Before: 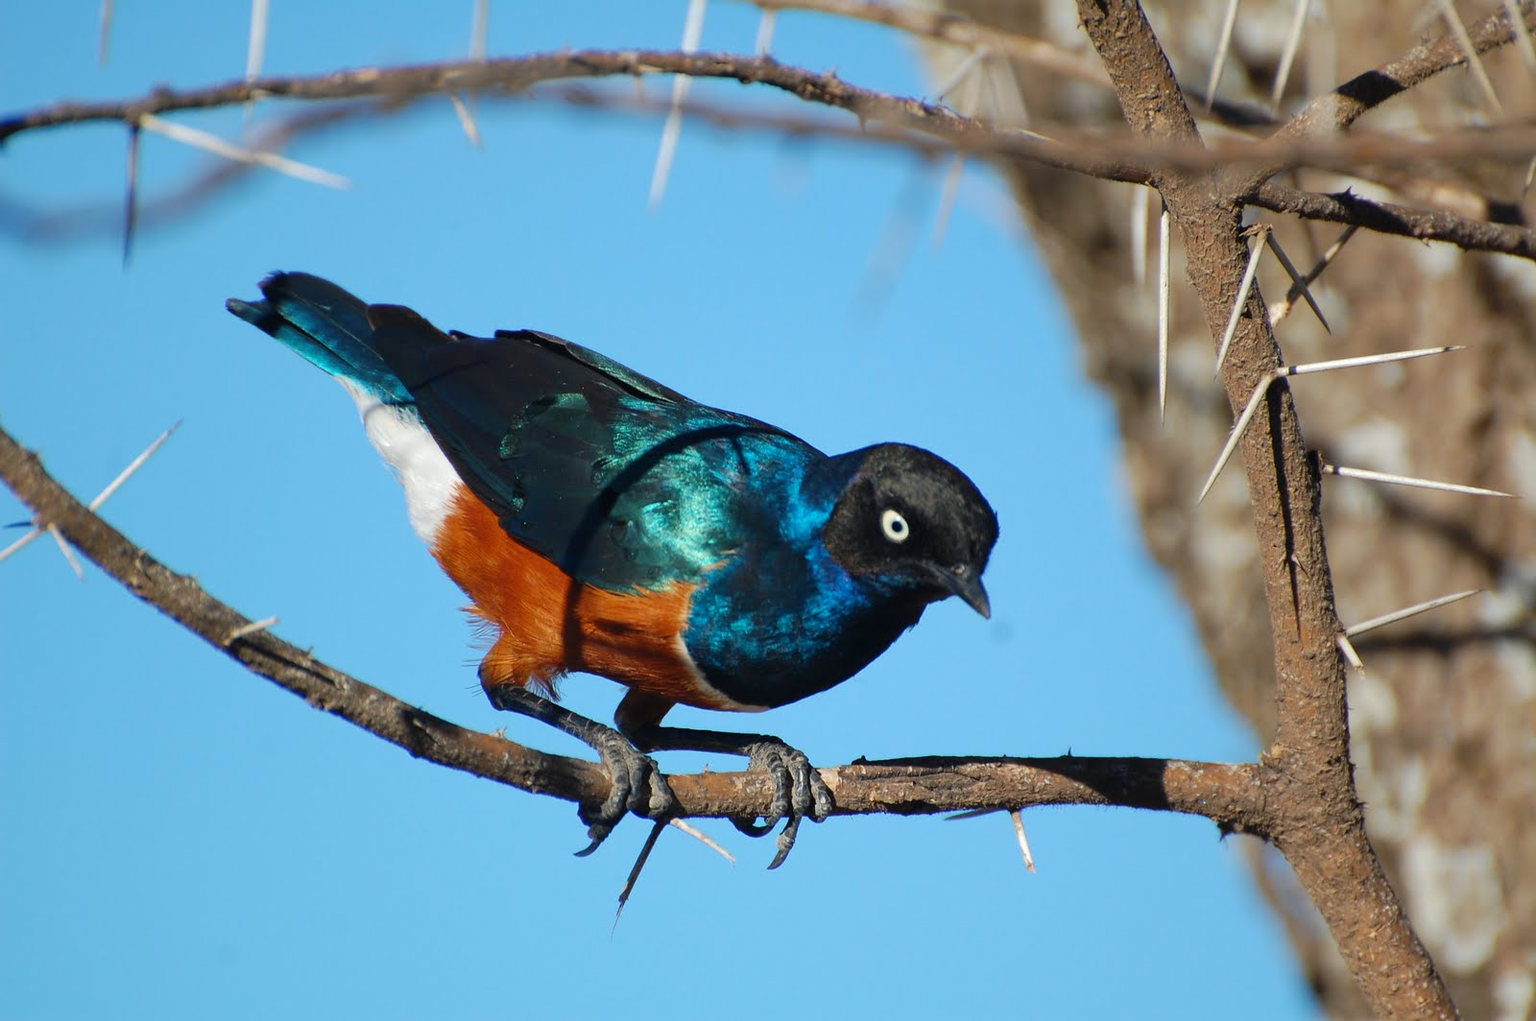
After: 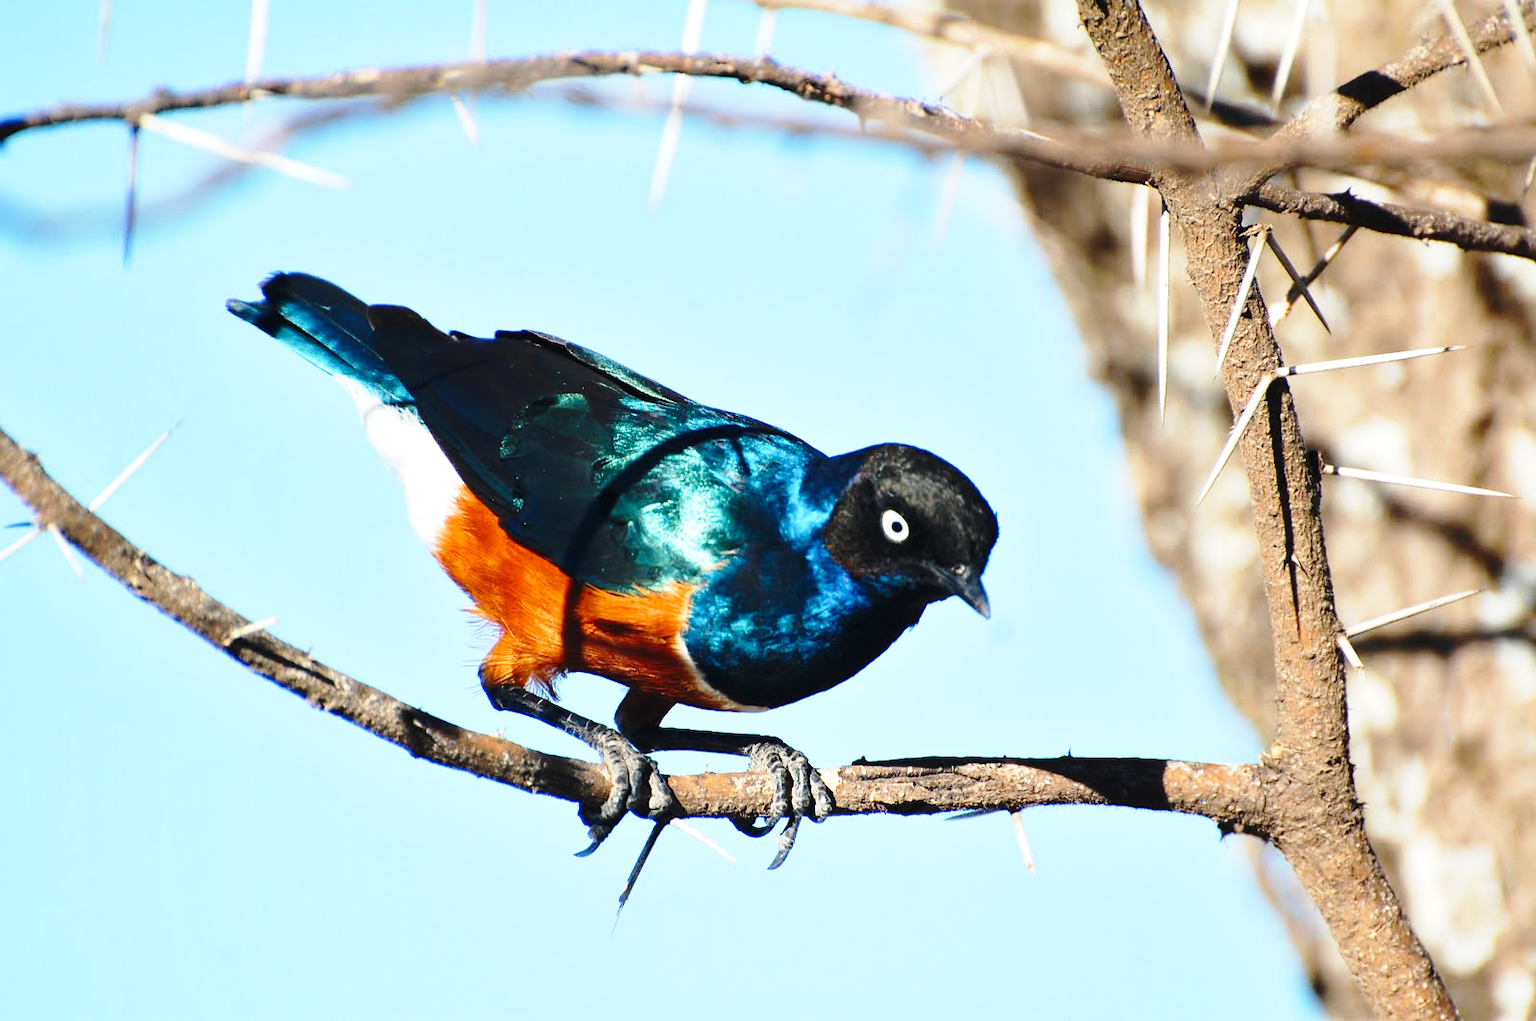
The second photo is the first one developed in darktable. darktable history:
base curve: curves: ch0 [(0, 0) (0.028, 0.03) (0.121, 0.232) (0.46, 0.748) (0.859, 0.968) (1, 1)], preserve colors none
tone equalizer: -8 EV 0 EV, -7 EV -0.002 EV, -6 EV 0.002 EV, -5 EV -0.019 EV, -4 EV -0.115 EV, -3 EV -0.136 EV, -2 EV 0.265 EV, -1 EV 0.726 EV, +0 EV 0.482 EV
